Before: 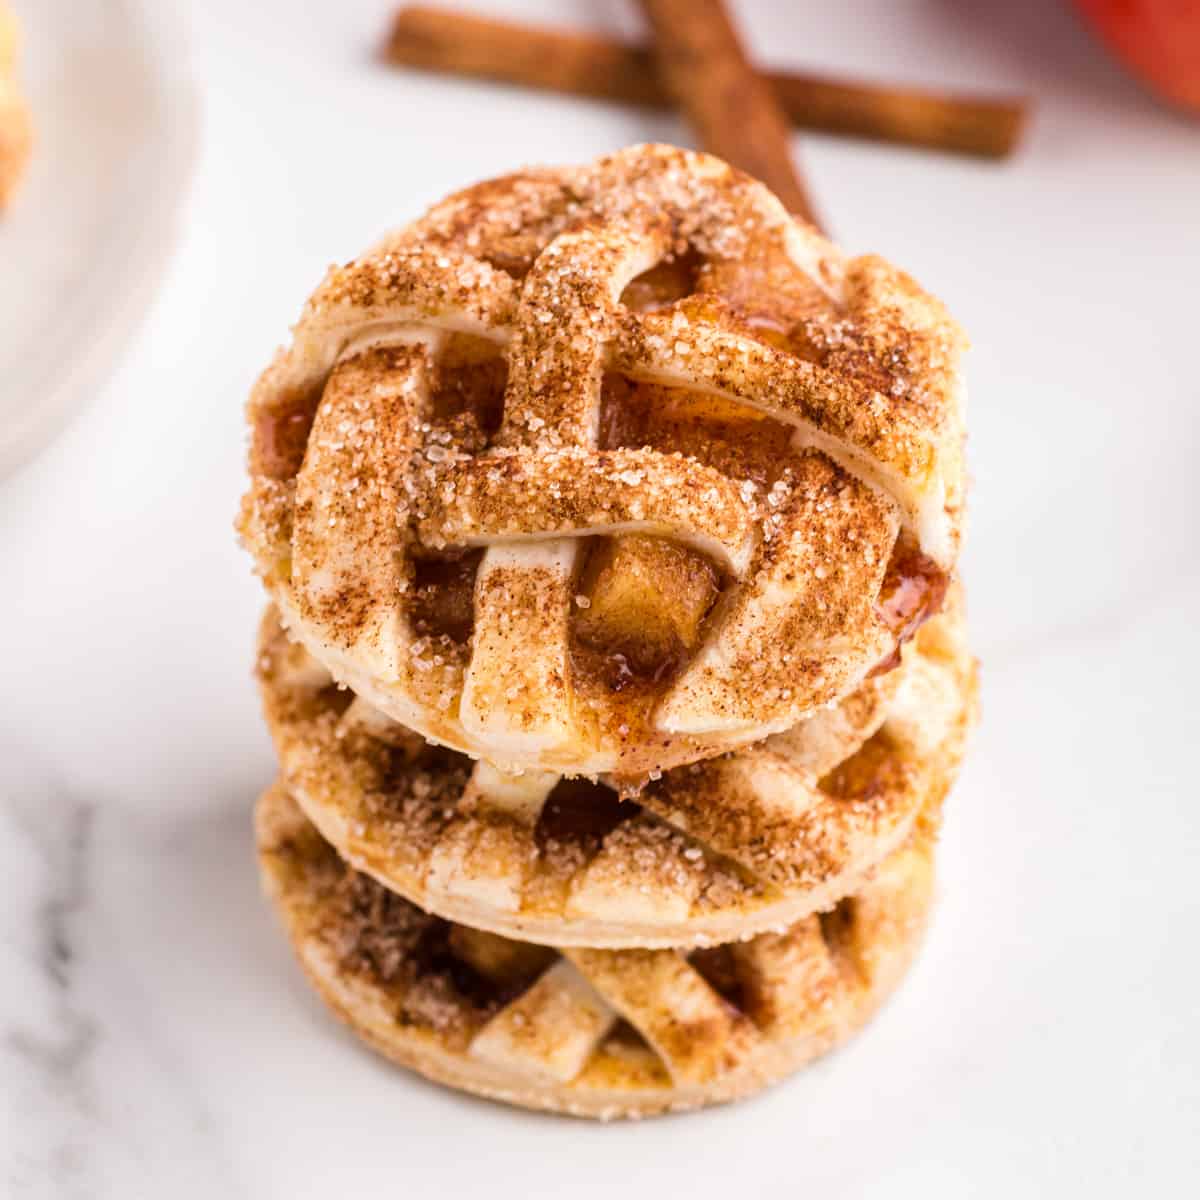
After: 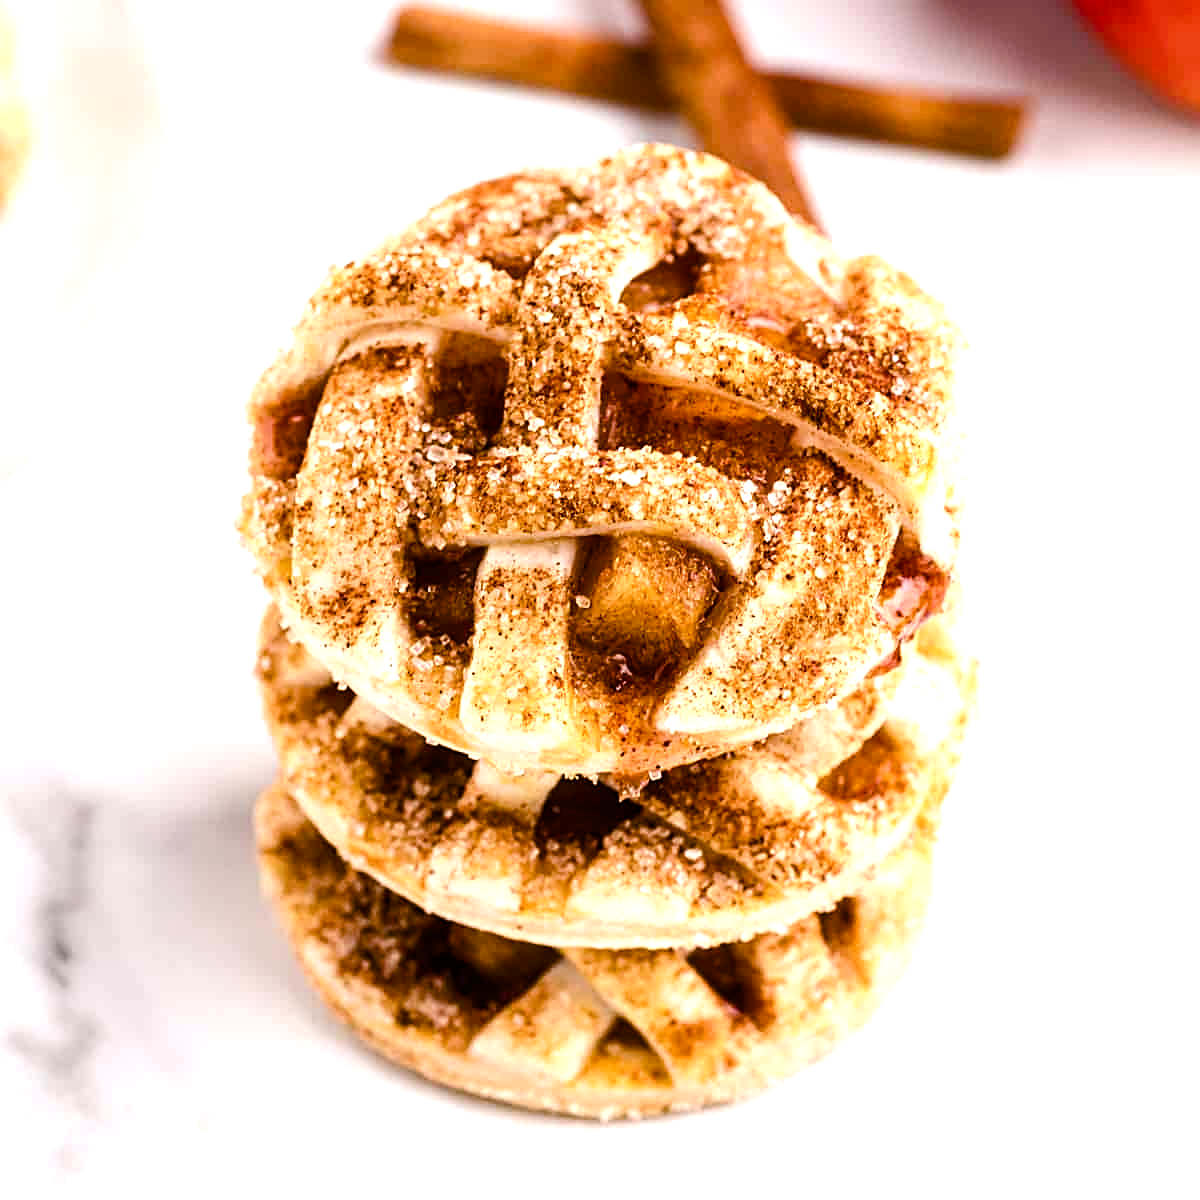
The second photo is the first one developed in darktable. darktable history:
tone equalizer: -8 EV -0.75 EV, -7 EV -0.7 EV, -6 EV -0.6 EV, -5 EV -0.4 EV, -3 EV 0.4 EV, -2 EV 0.6 EV, -1 EV 0.7 EV, +0 EV 0.75 EV, edges refinement/feathering 500, mask exposure compensation -1.57 EV, preserve details no
color balance rgb: perceptual saturation grading › global saturation 20%, perceptual saturation grading › highlights -25%, perceptual saturation grading › shadows 50%
sharpen: on, module defaults
